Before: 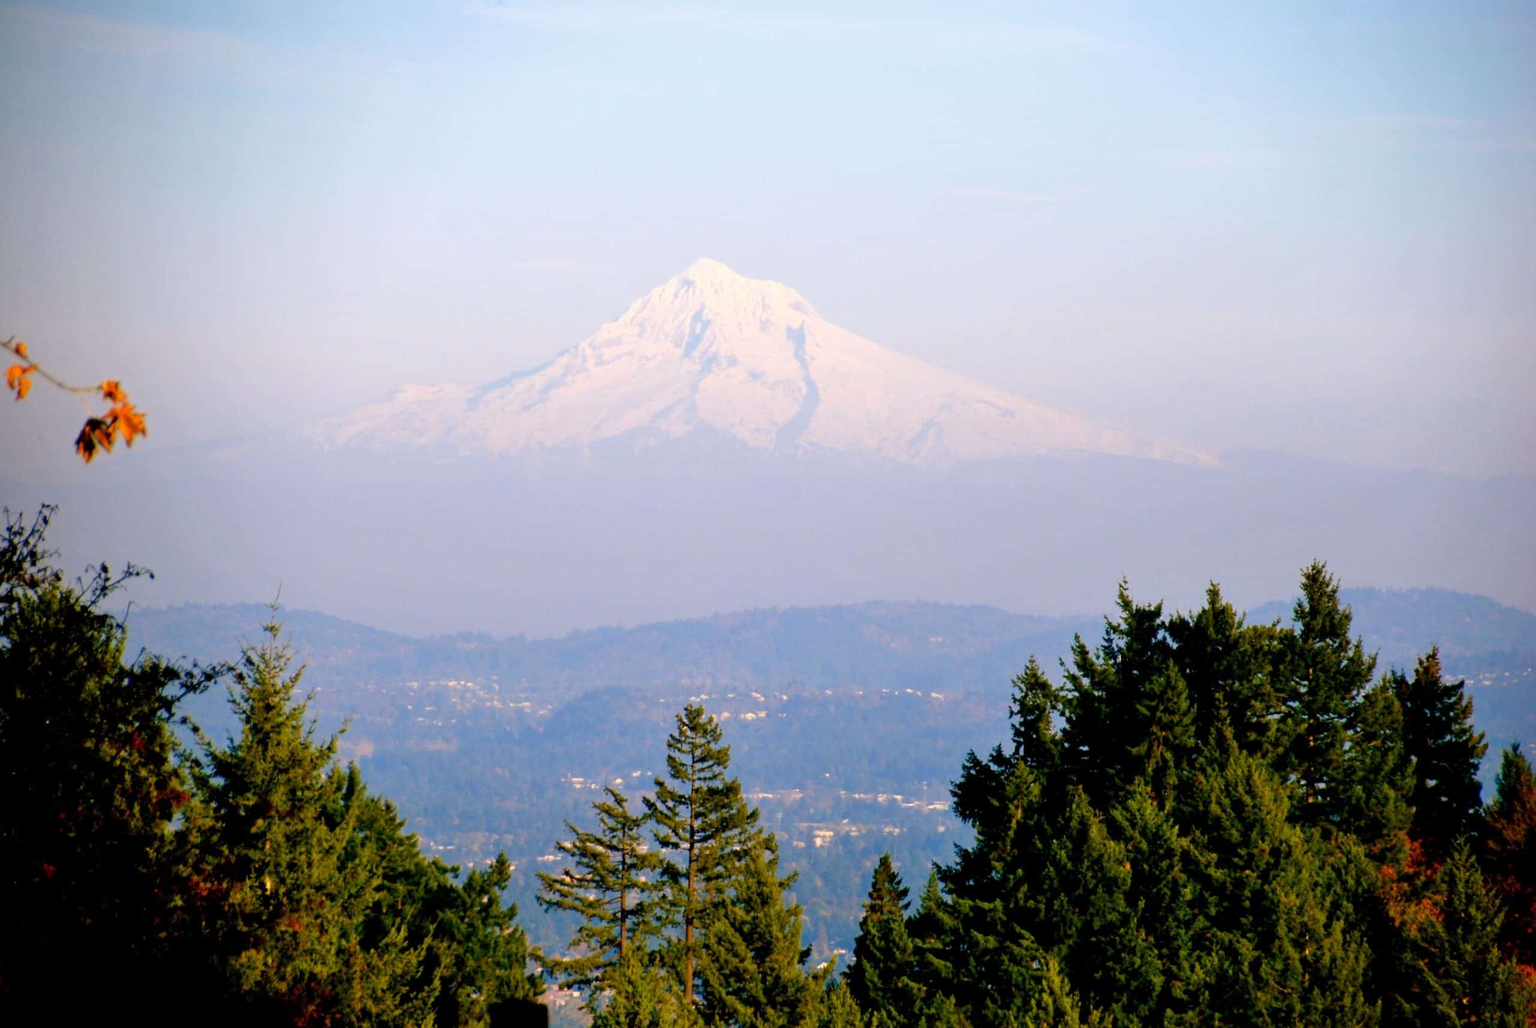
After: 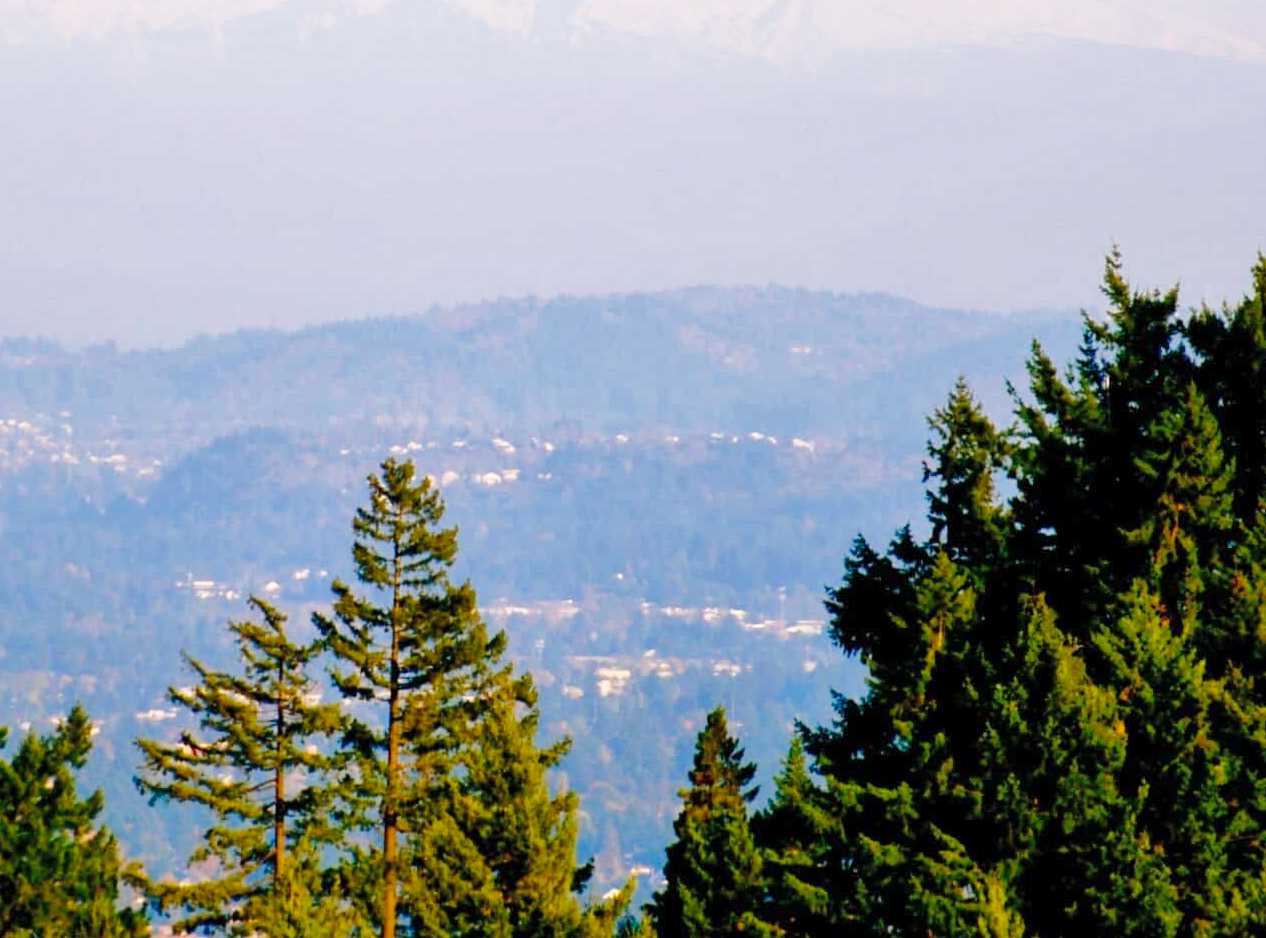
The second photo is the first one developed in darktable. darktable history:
shadows and highlights: on, module defaults
crop: left 29.672%, top 41.786%, right 20.851%, bottom 3.487%
base curve: curves: ch0 [(0, 0) (0.028, 0.03) (0.121, 0.232) (0.46, 0.748) (0.859, 0.968) (1, 1)], preserve colors none
